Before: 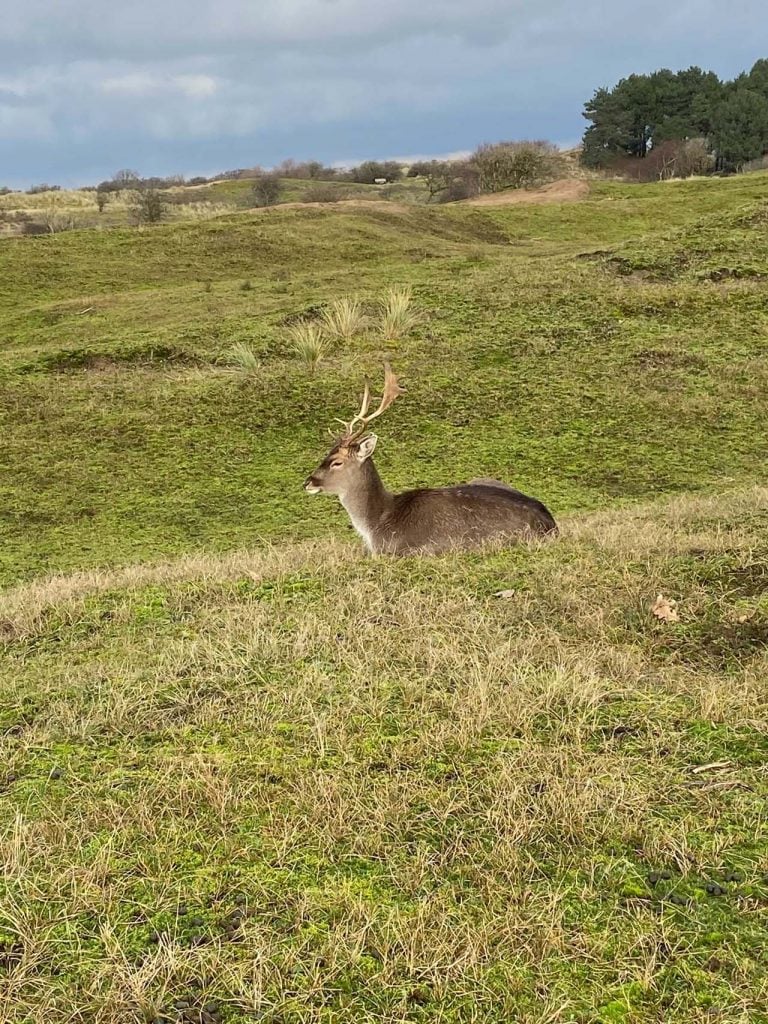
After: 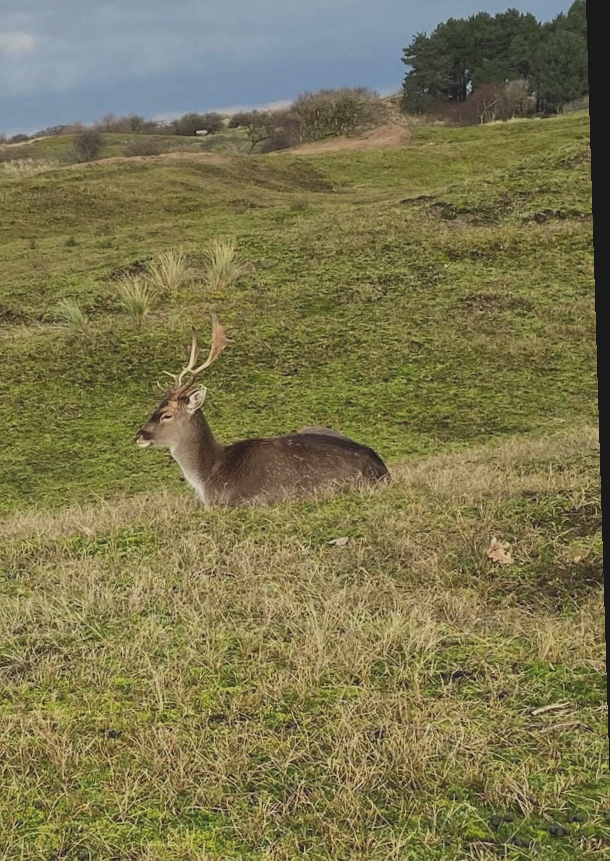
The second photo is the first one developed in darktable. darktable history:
exposure: black level correction -0.015, exposure -0.5 EV, compensate highlight preservation false
crop: left 23.095%, top 5.827%, bottom 11.854%
tone equalizer: on, module defaults
rotate and perspective: rotation -1.75°, automatic cropping off
